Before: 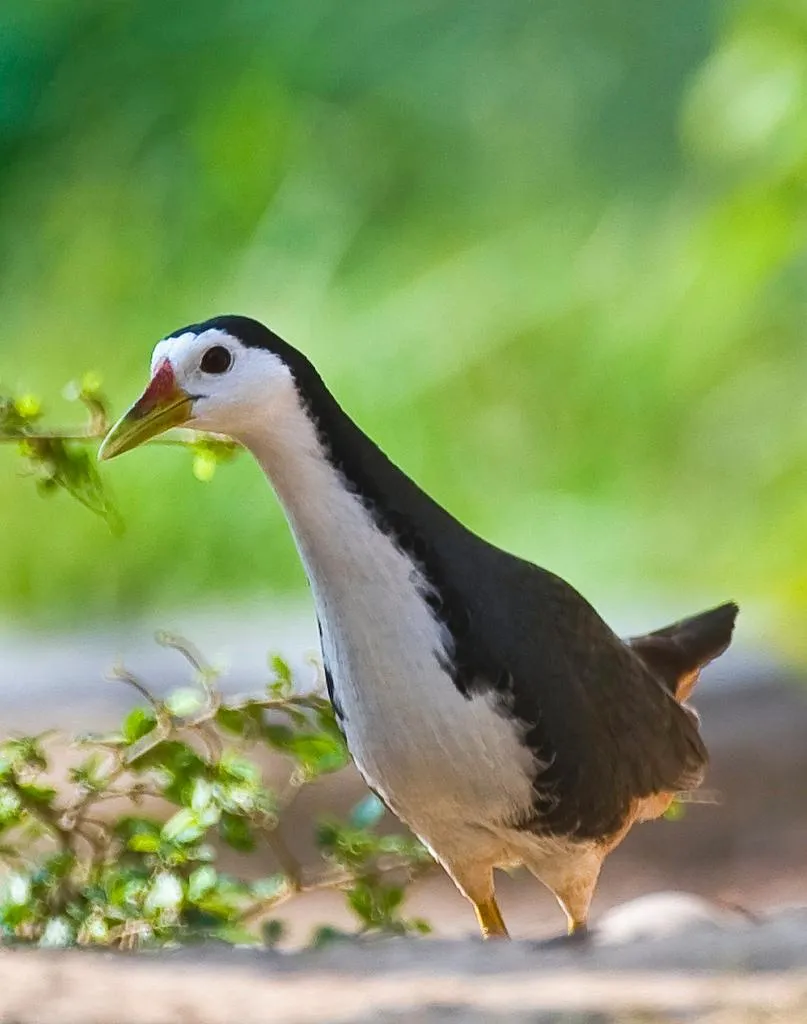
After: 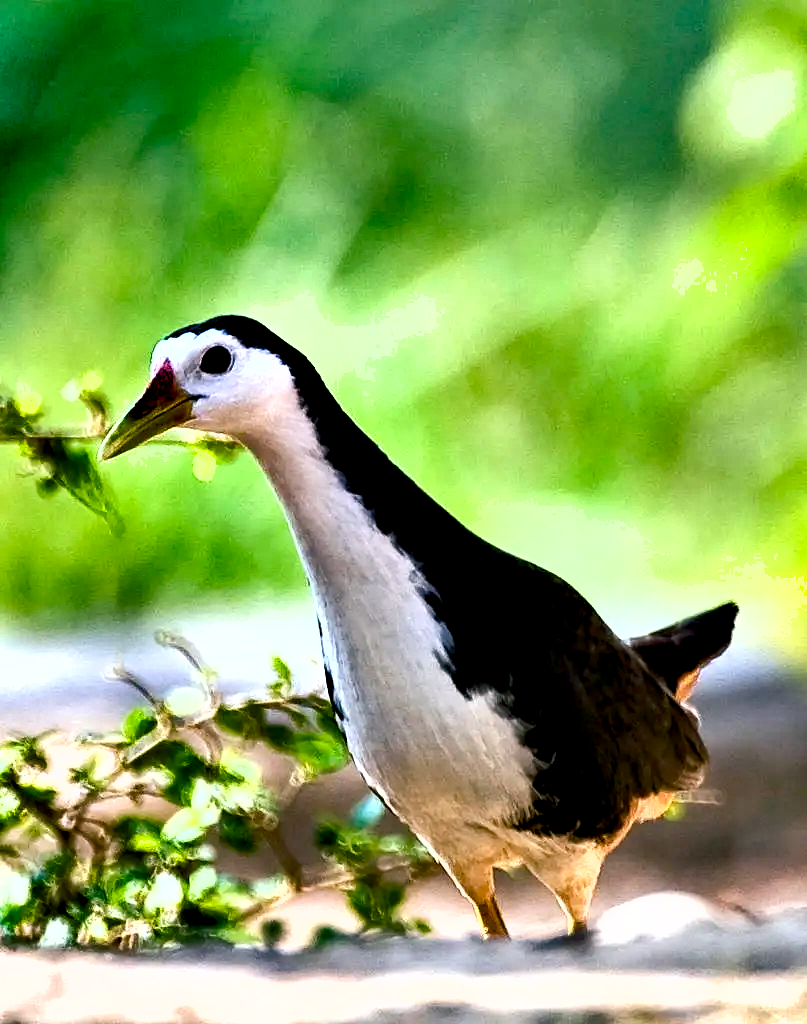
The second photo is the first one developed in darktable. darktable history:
shadows and highlights: soften with gaussian
contrast equalizer: octaves 7, y [[0.6 ×6], [0.55 ×6], [0 ×6], [0 ×6], [0 ×6]]
contrast brightness saturation: saturation 0.181
tone equalizer: -8 EV -0.783 EV, -7 EV -0.696 EV, -6 EV -0.619 EV, -5 EV -0.367 EV, -3 EV 0.365 EV, -2 EV 0.6 EV, -1 EV 0.68 EV, +0 EV 0.766 EV, edges refinement/feathering 500, mask exposure compensation -1.57 EV, preserve details no
color balance rgb: shadows lift › chroma 2.685%, shadows lift › hue 188.48°, global offset › luminance -0.501%, perceptual saturation grading › global saturation -0.106%, perceptual saturation grading › highlights -14.748%, perceptual saturation grading › shadows 25.866%
